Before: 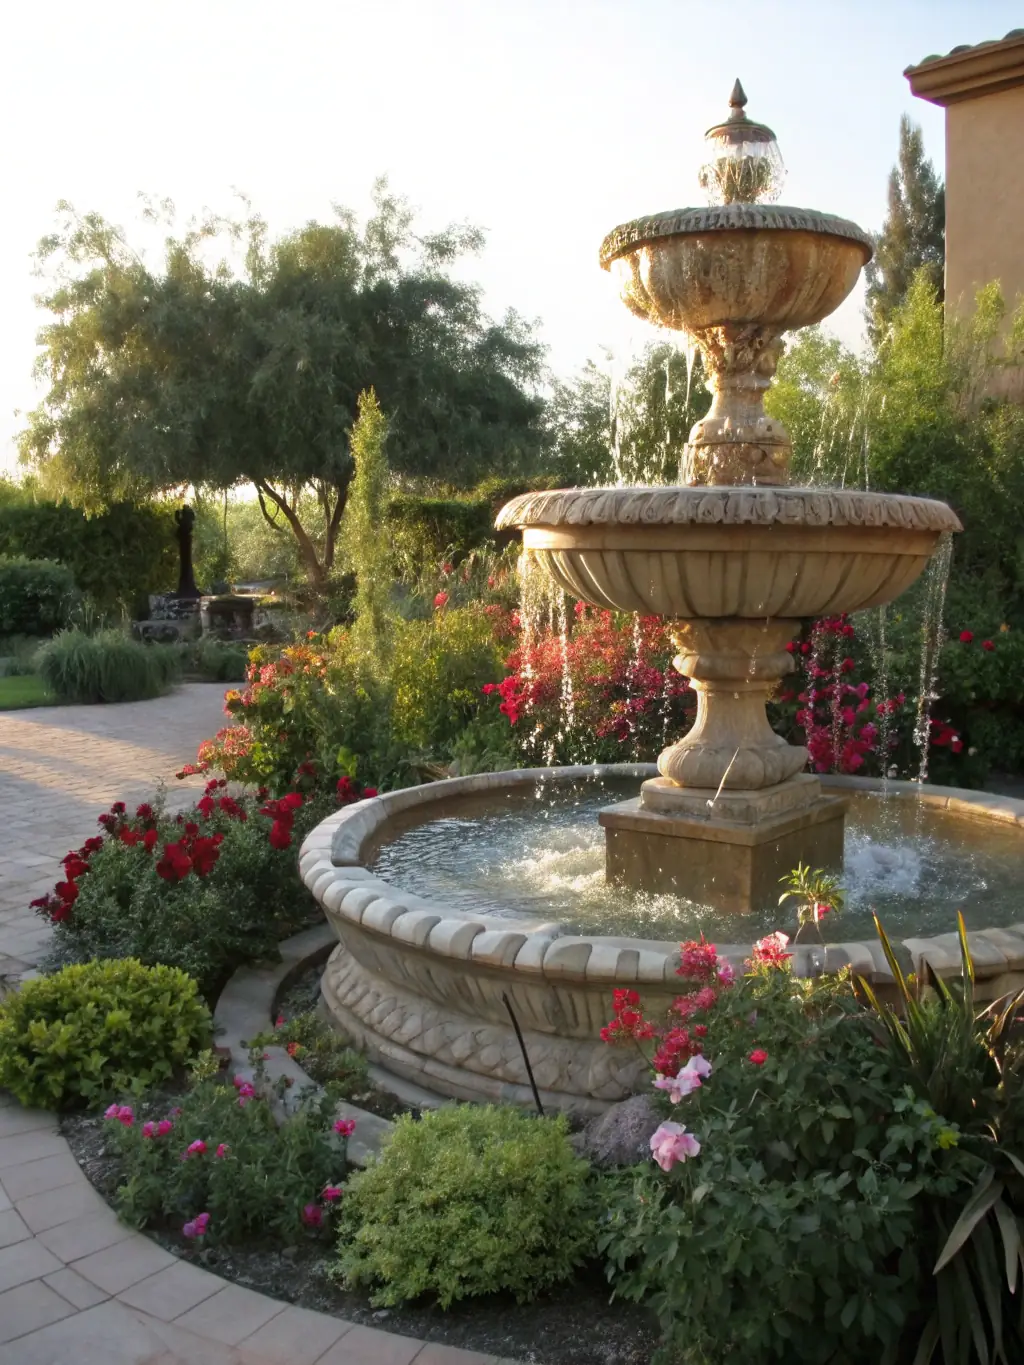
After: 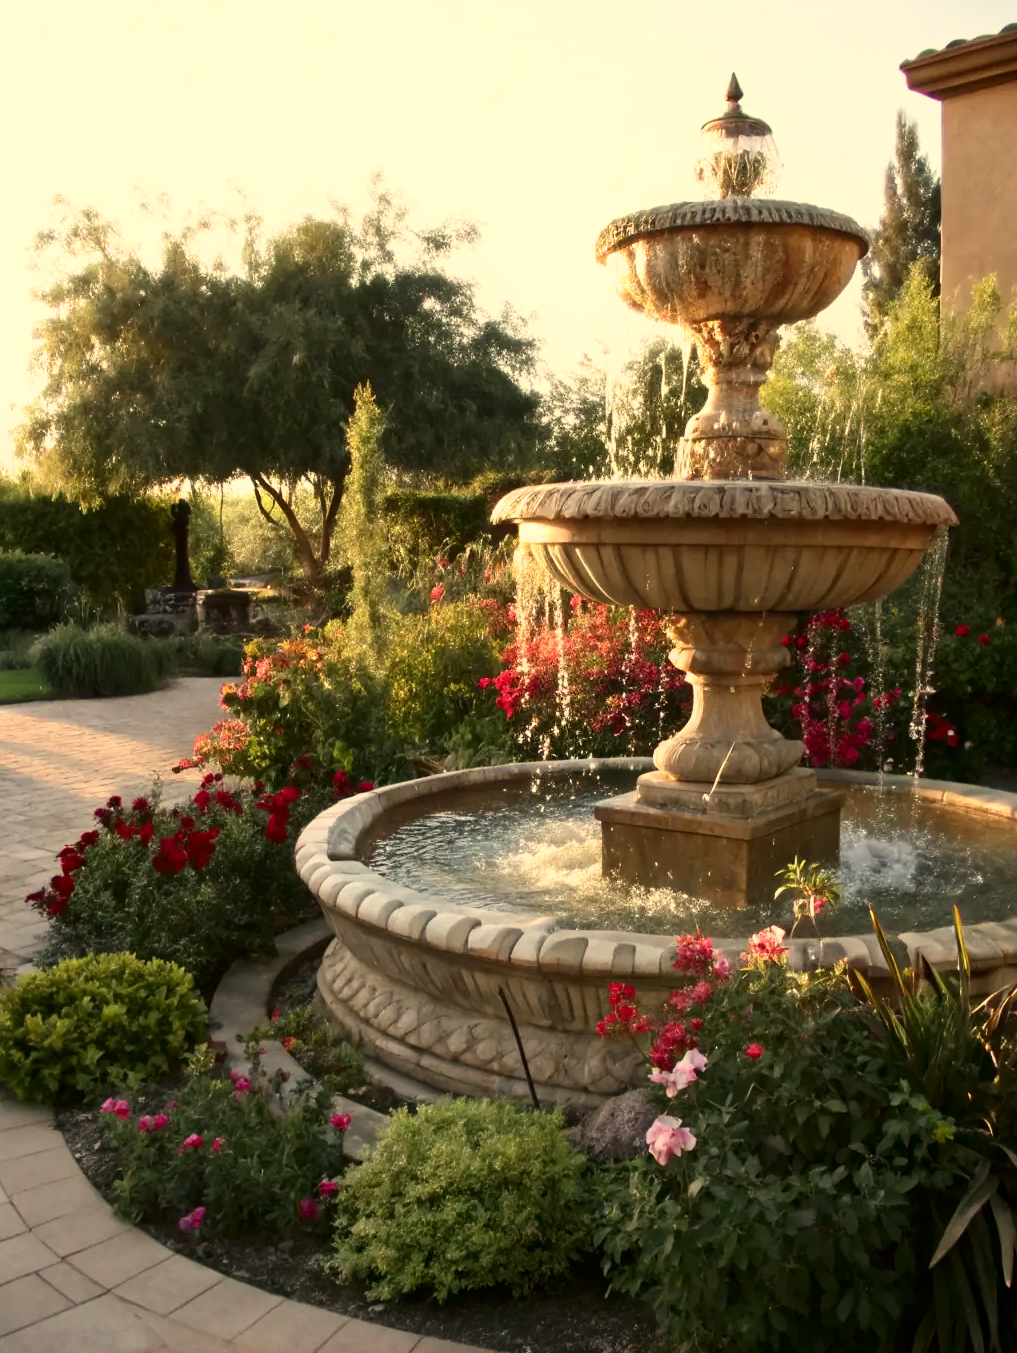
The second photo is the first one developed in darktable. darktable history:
white balance: red 1.123, blue 0.83
contrast brightness saturation: contrast 0.22
crop: left 0.434%, top 0.485%, right 0.244%, bottom 0.386%
